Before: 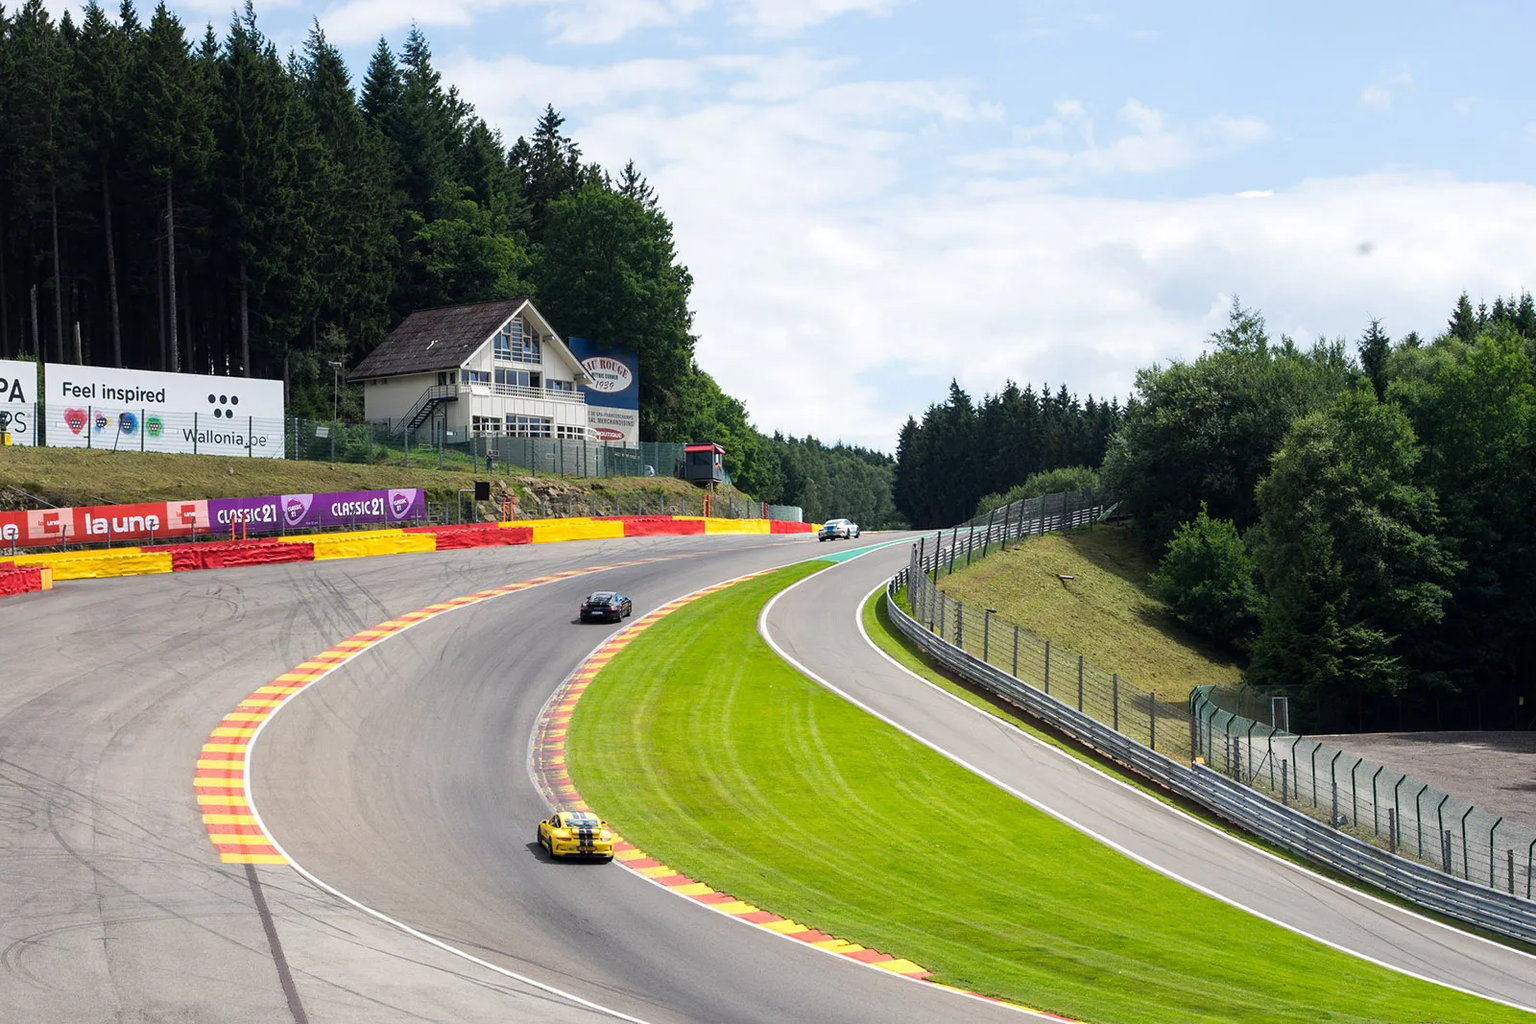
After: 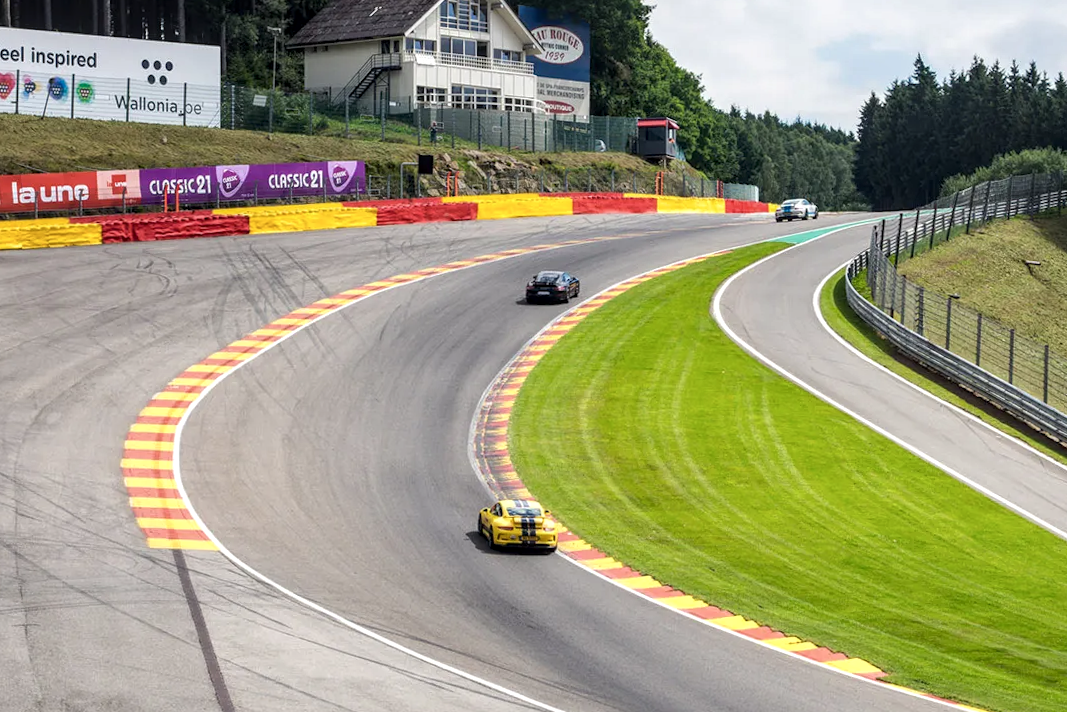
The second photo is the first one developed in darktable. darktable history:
color zones: curves: ch1 [(0, 0.469) (0.01, 0.469) (0.12, 0.446) (0.248, 0.469) (0.5, 0.5) (0.748, 0.5) (0.99, 0.469) (1, 0.469)]
local contrast: detail 130%
crop and rotate: angle -0.82°, left 3.85%, top 31.828%, right 27.992%
tone equalizer: on, module defaults
